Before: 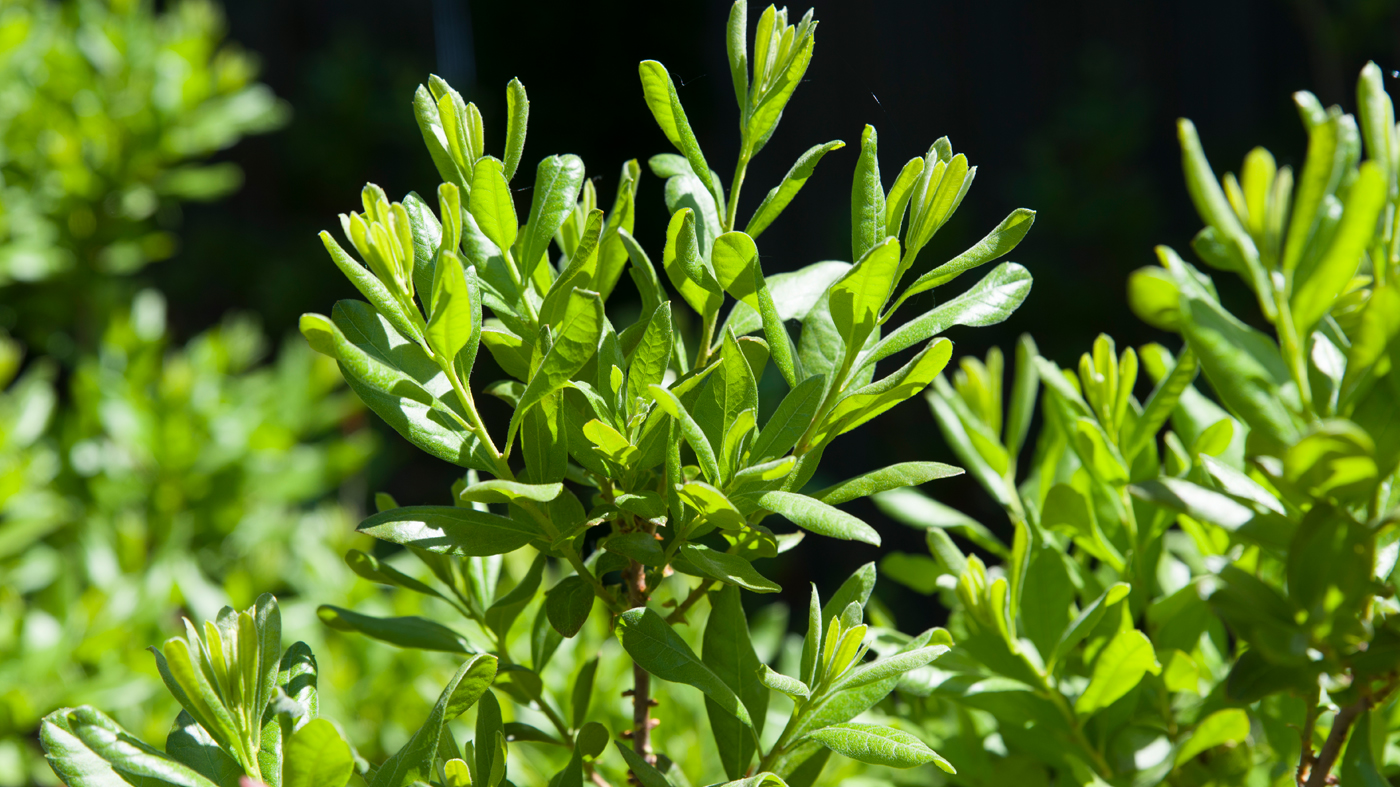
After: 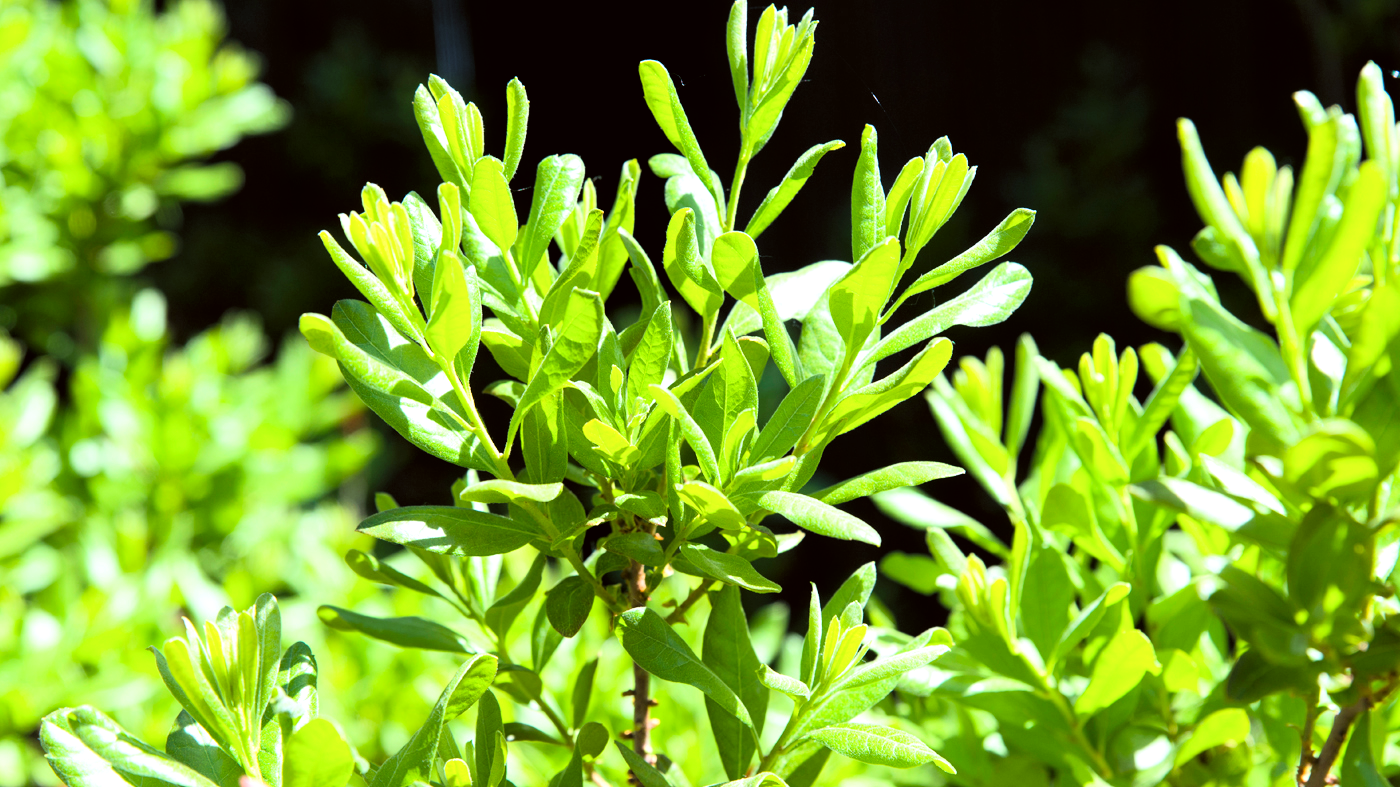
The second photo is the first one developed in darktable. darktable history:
color correction: highlights a* -2.73, highlights b* -2.09, shadows a* 2.41, shadows b* 2.73
tone curve: curves: ch0 [(0, 0) (0.082, 0.02) (0.129, 0.078) (0.275, 0.301) (0.67, 0.809) (1, 1)], color space Lab, linked channels, preserve colors none
exposure: black level correction 0, exposure 0.7 EV, compensate exposure bias true, compensate highlight preservation false
white balance: emerald 1
